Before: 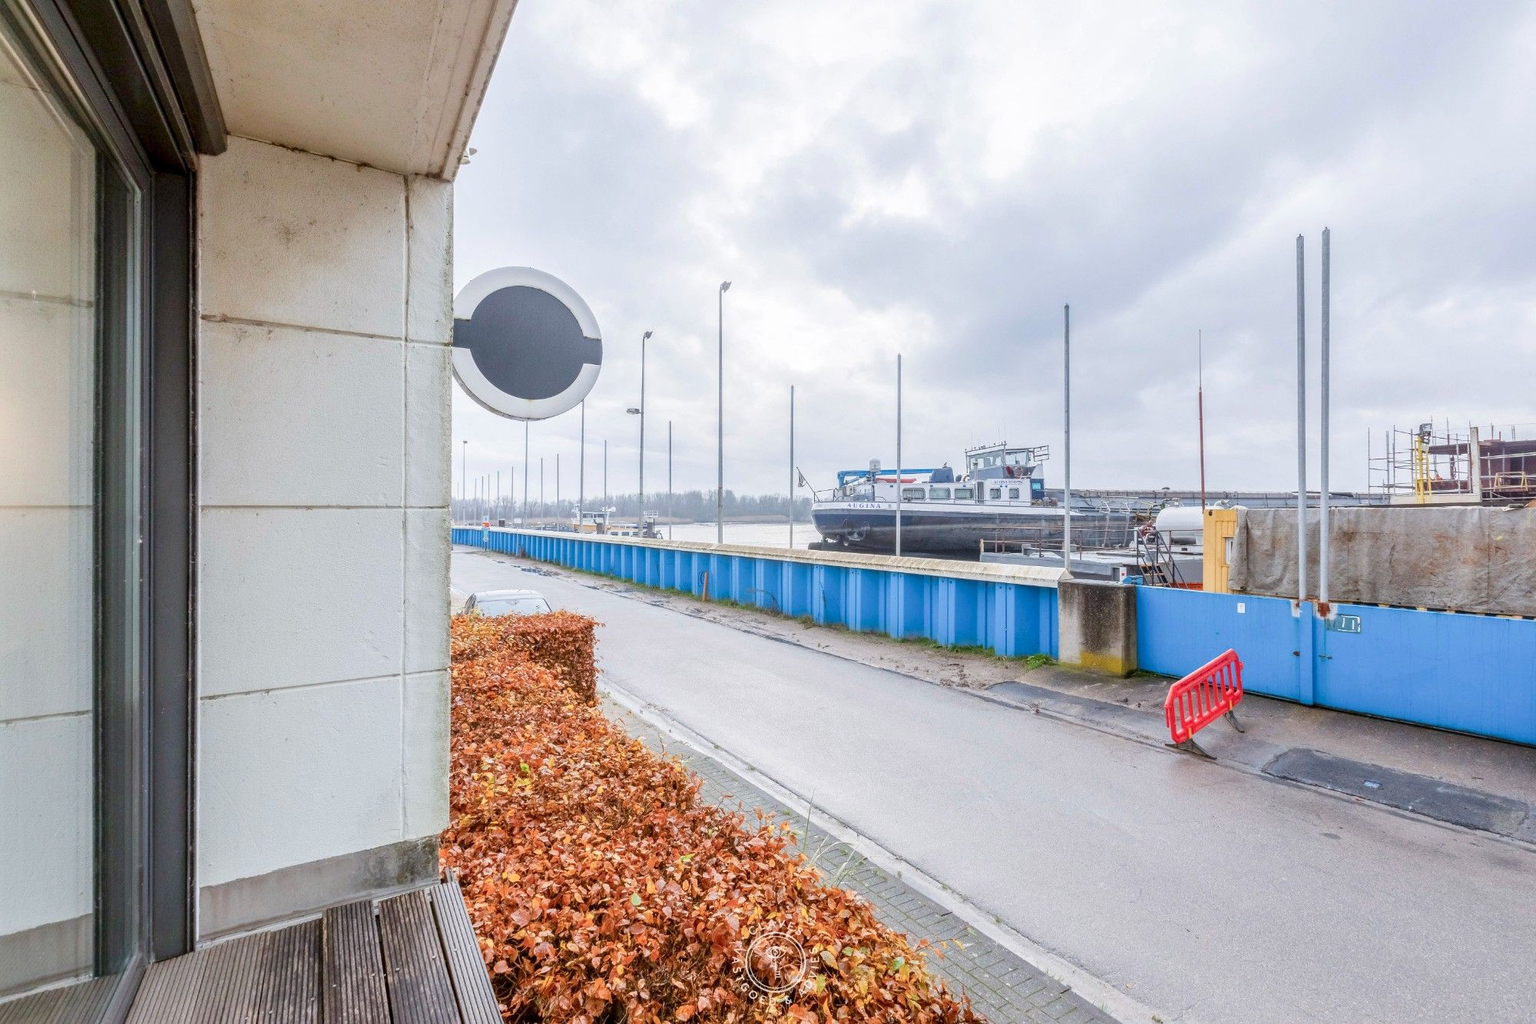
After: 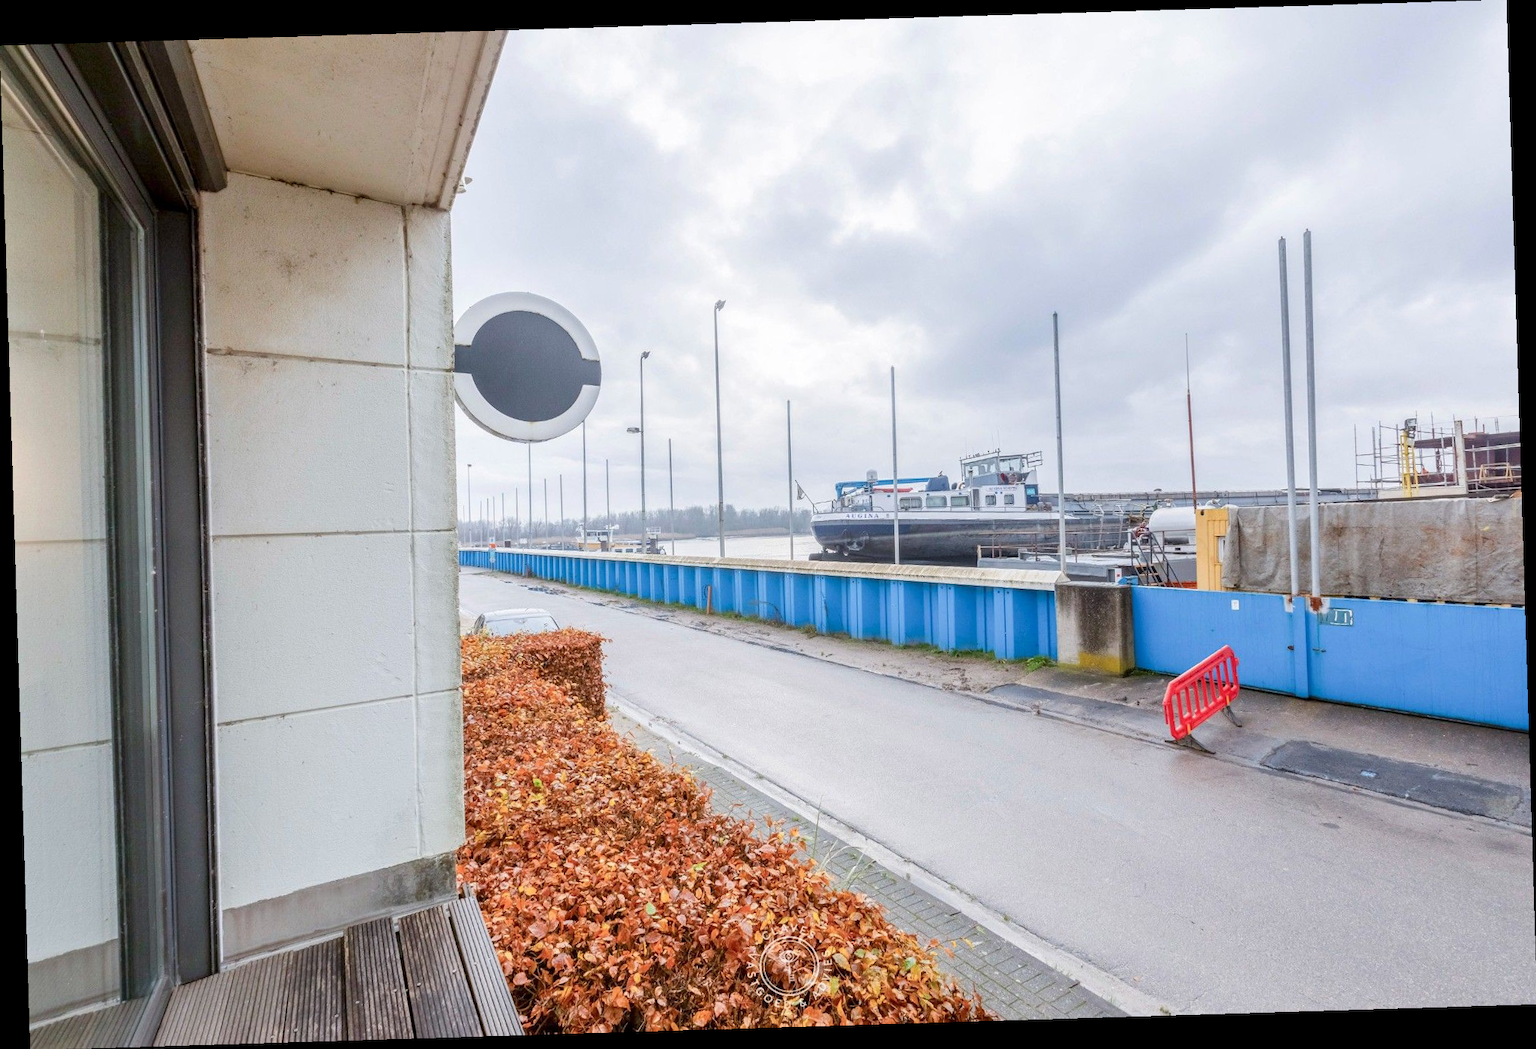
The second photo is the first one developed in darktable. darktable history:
rotate and perspective: rotation -1.75°, automatic cropping off
color balance: on, module defaults
